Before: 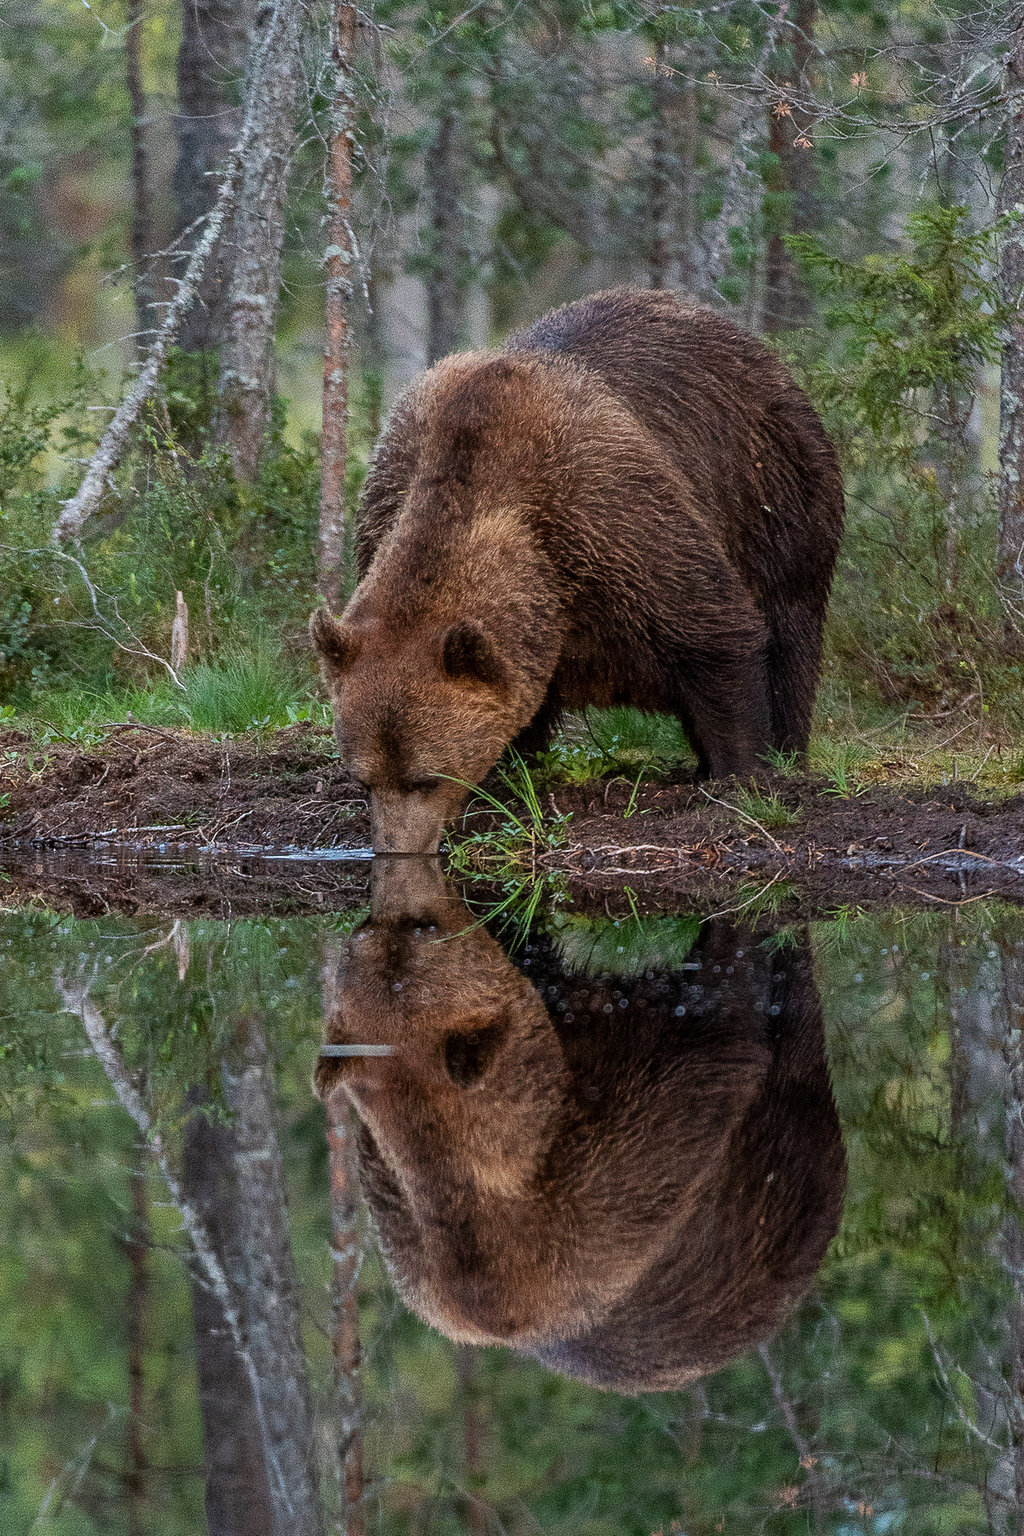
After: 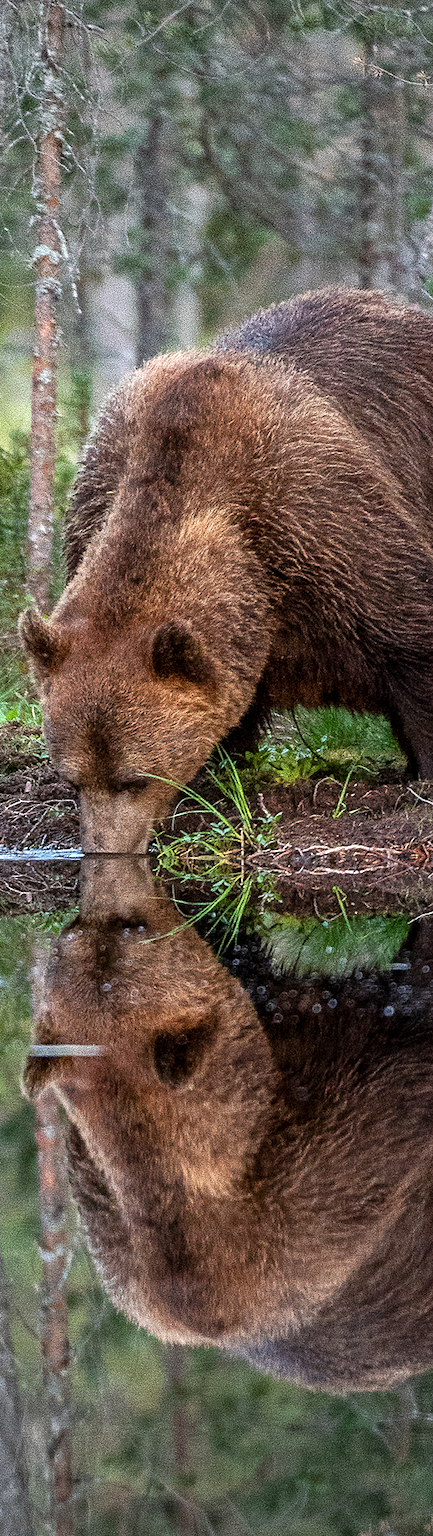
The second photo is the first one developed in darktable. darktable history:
vignetting: fall-off start 97.8%, fall-off radius 100.67%, brightness -0.442, saturation -0.686, width/height ratio 1.365, unbound false
crop: left 28.503%, right 29.17%
exposure: black level correction 0.001, exposure 0.499 EV, compensate highlight preservation false
levels: levels [0, 0.476, 0.951]
